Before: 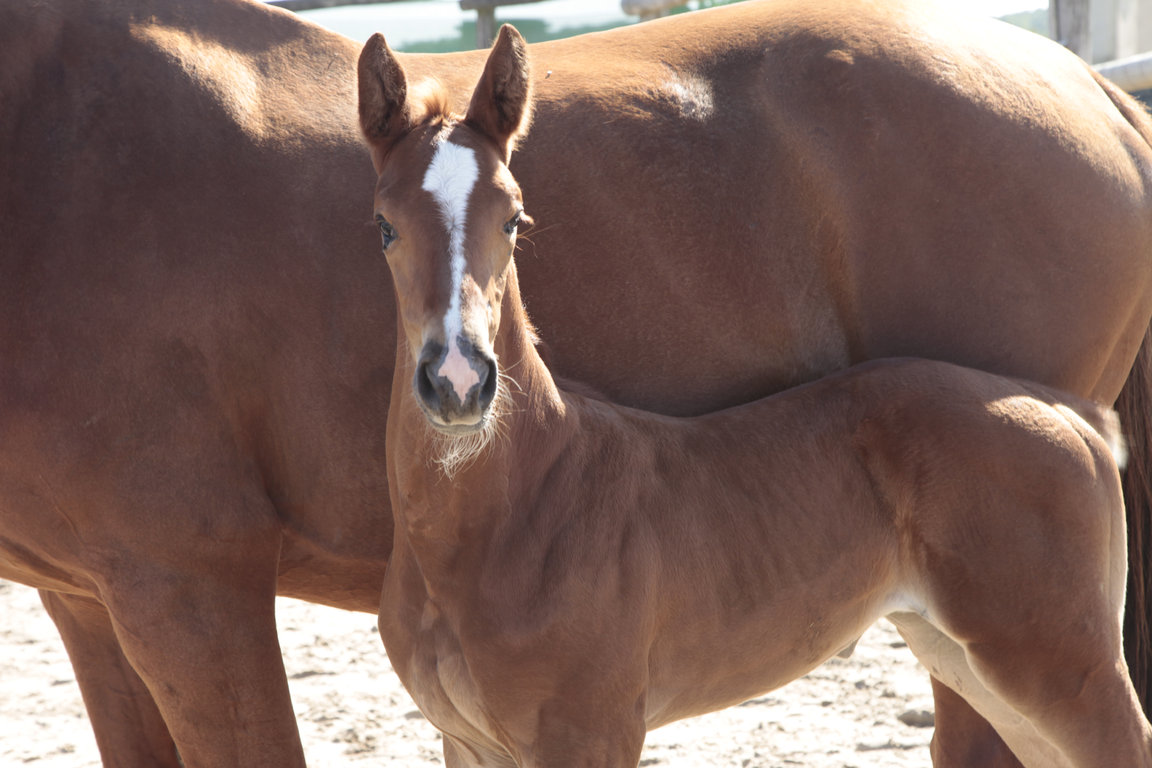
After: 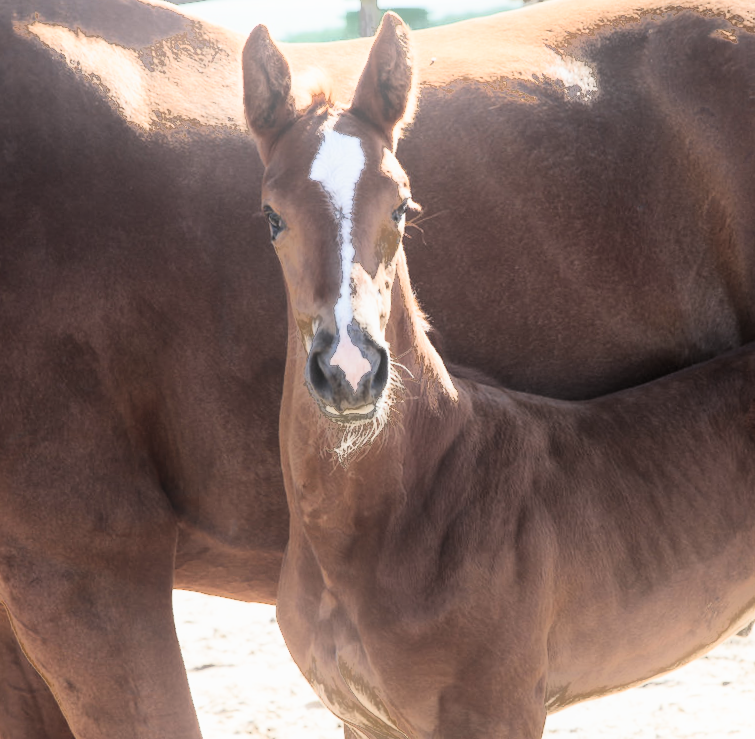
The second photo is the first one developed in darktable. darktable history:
crop and rotate: left 8.786%, right 24.548%
bloom: on, module defaults
fill light: exposure -0.73 EV, center 0.69, width 2.2
filmic rgb: middle gray luminance 18.42%, black relative exposure -9 EV, white relative exposure 3.75 EV, threshold 6 EV, target black luminance 0%, hardness 4.85, latitude 67.35%, contrast 0.955, highlights saturation mix 20%, shadows ↔ highlights balance 21.36%, add noise in highlights 0, preserve chrominance luminance Y, color science v3 (2019), use custom middle-gray values true, iterations of high-quality reconstruction 0, contrast in highlights soft, enable highlight reconstruction true
rotate and perspective: rotation -1.42°, crop left 0.016, crop right 0.984, crop top 0.035, crop bottom 0.965
haze removal: strength -0.1, adaptive false
tone equalizer: -8 EV -1.08 EV, -7 EV -1.01 EV, -6 EV -0.867 EV, -5 EV -0.578 EV, -3 EV 0.578 EV, -2 EV 0.867 EV, -1 EV 1.01 EV, +0 EV 1.08 EV, edges refinement/feathering 500, mask exposure compensation -1.57 EV, preserve details no
